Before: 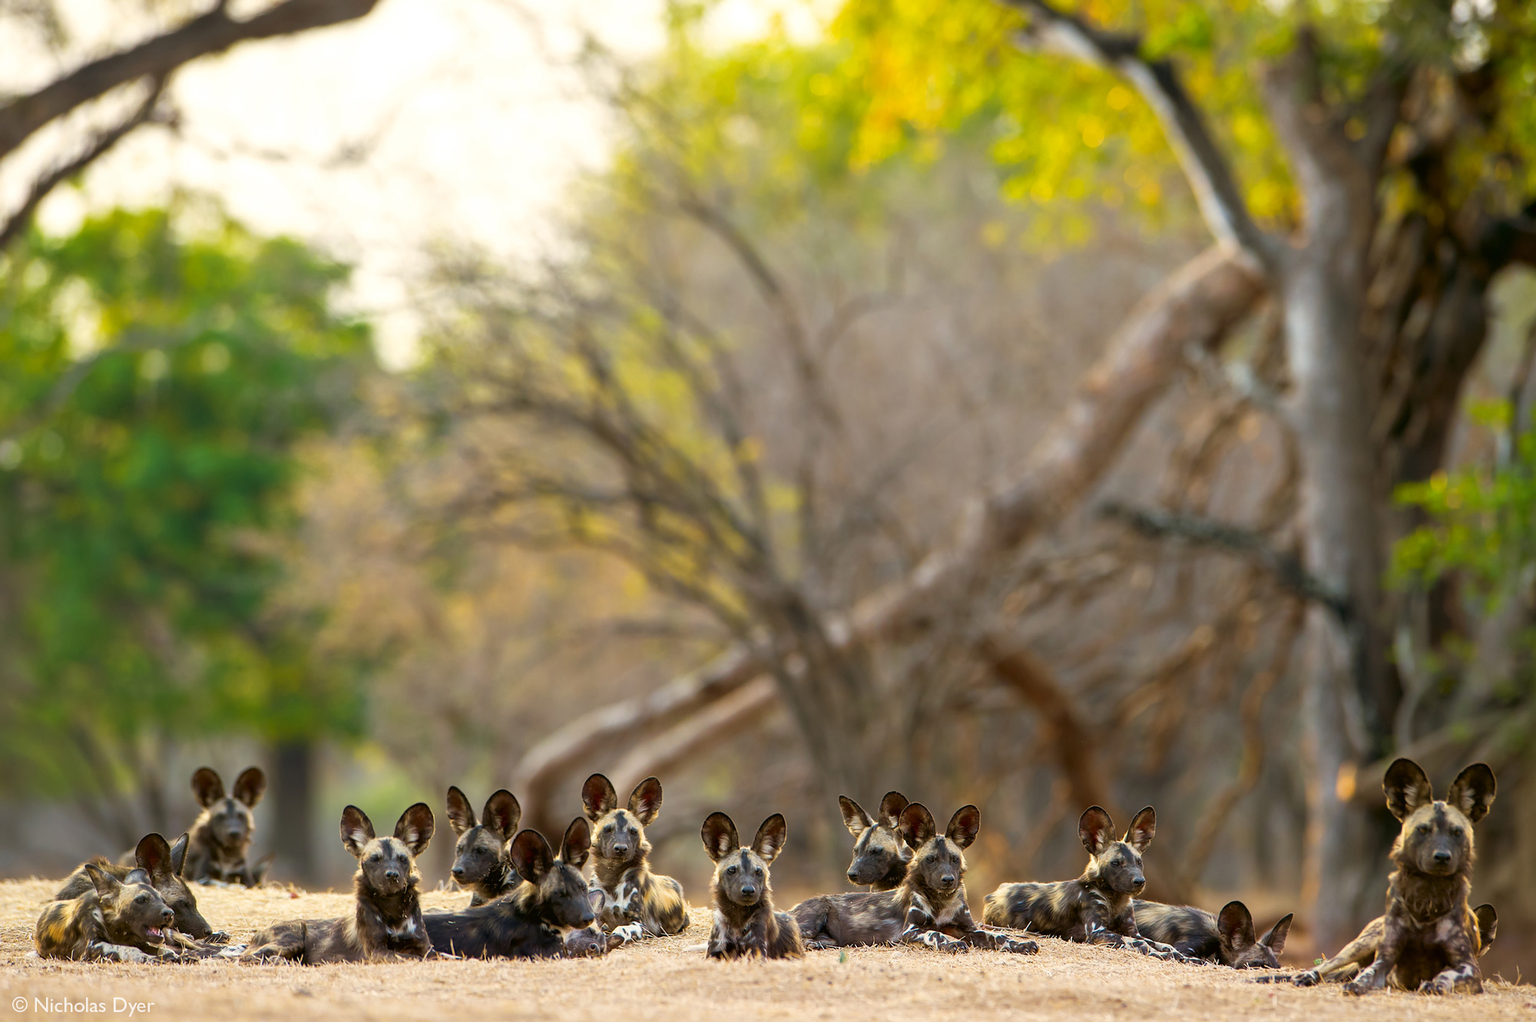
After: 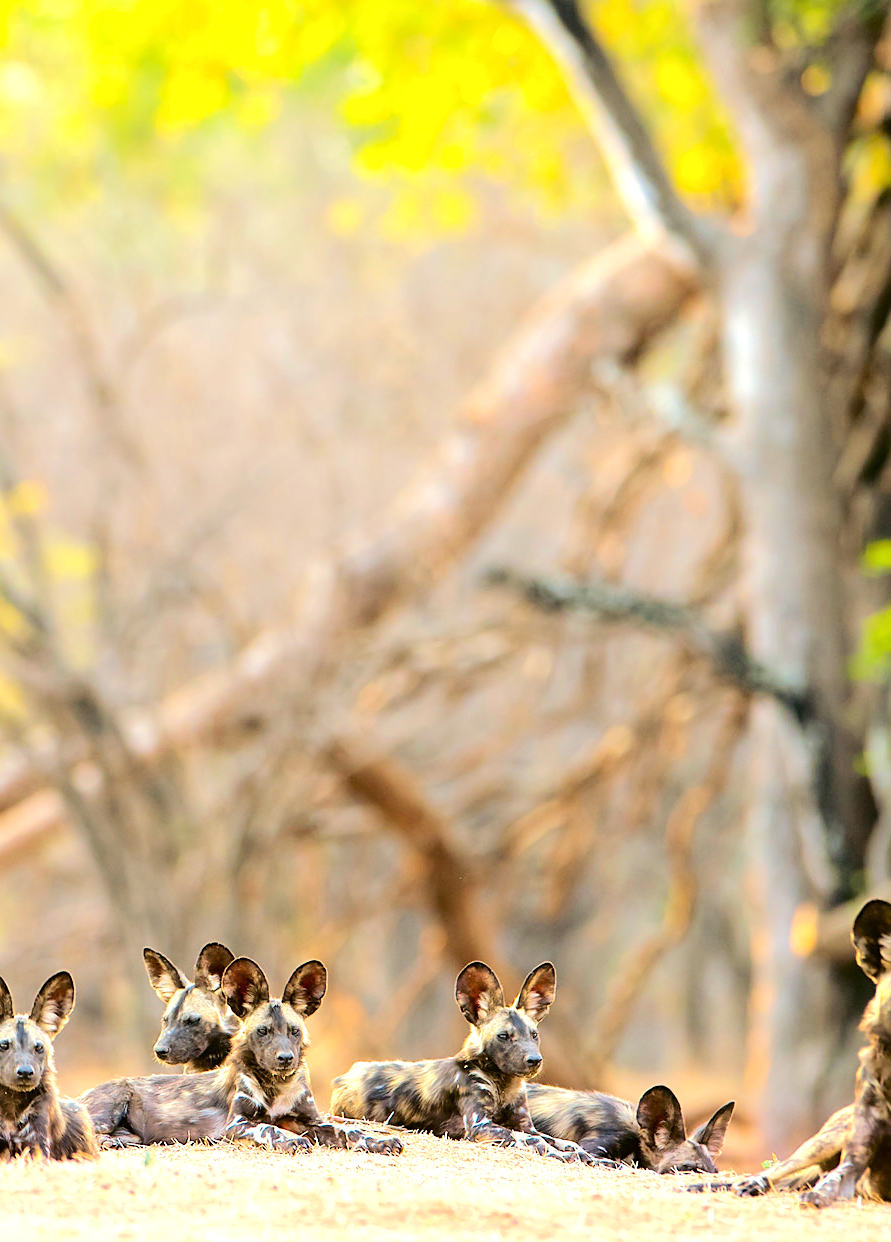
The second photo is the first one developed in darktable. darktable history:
exposure: exposure 0.771 EV, compensate highlight preservation false
crop: left 47.454%, top 6.685%, right 7.949%
sharpen: amount 0.21
local contrast: mode bilateral grid, contrast 10, coarseness 25, detail 115%, midtone range 0.2
tone equalizer: -7 EV 0.143 EV, -6 EV 0.581 EV, -5 EV 1.16 EV, -4 EV 1.33 EV, -3 EV 1.12 EV, -2 EV 0.6 EV, -1 EV 0.162 EV, edges refinement/feathering 500, mask exposure compensation -1.57 EV, preserve details no
